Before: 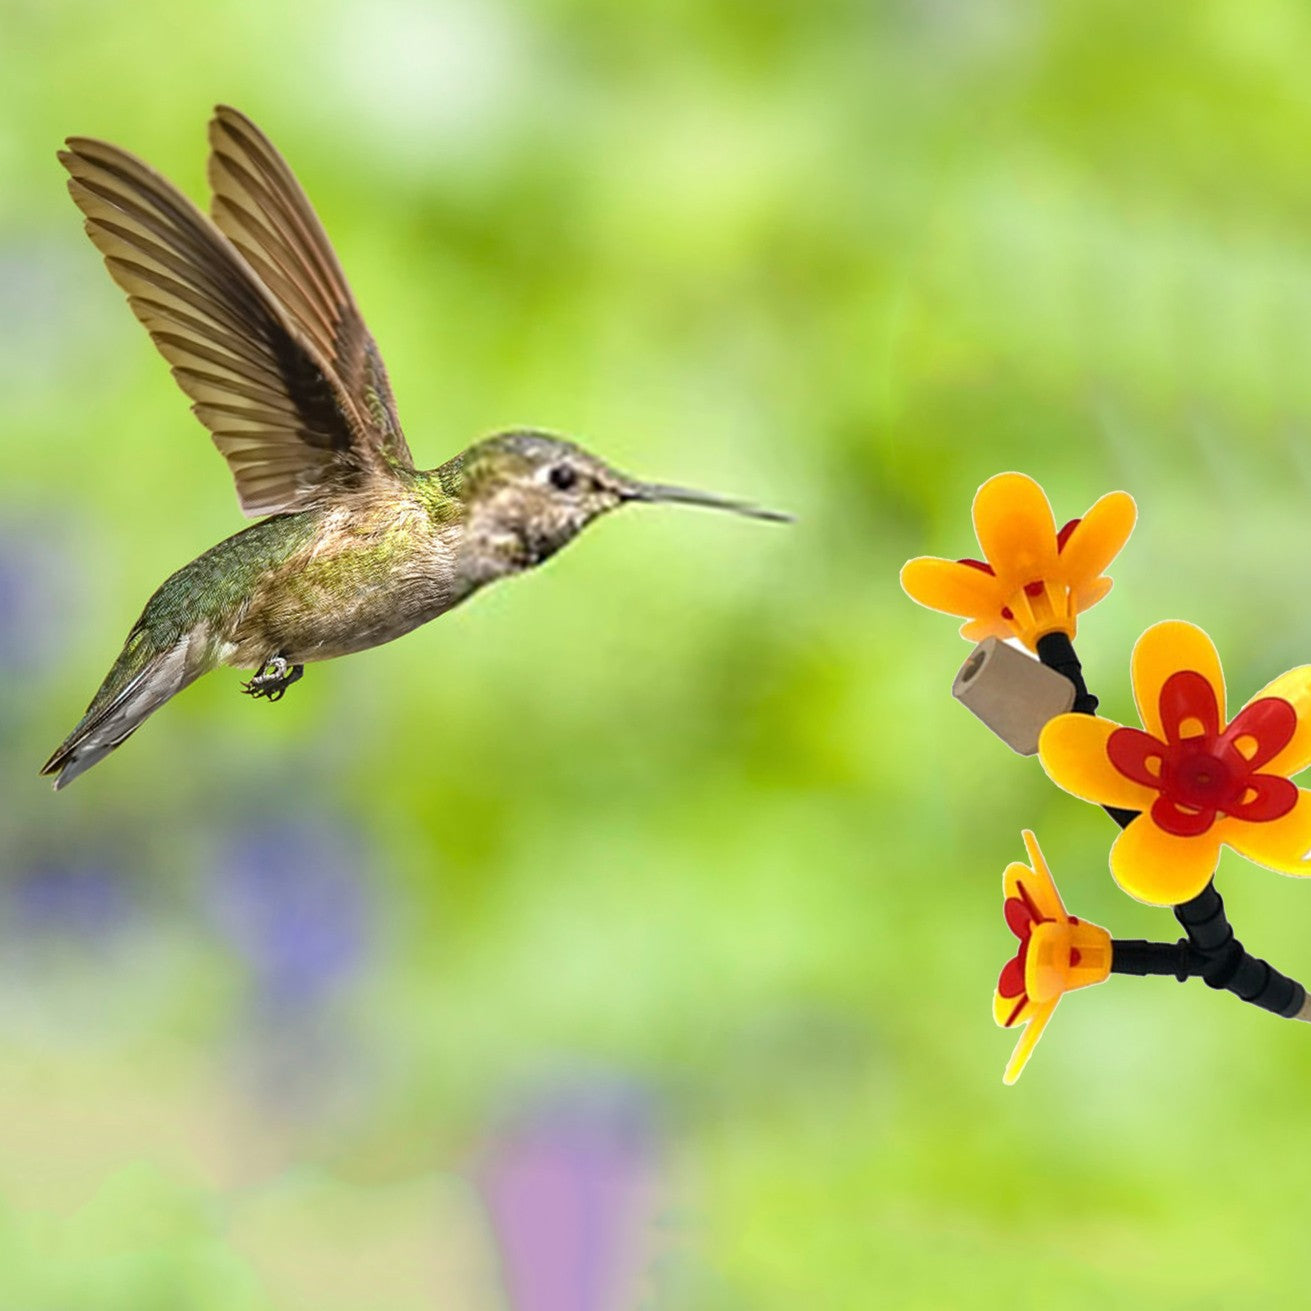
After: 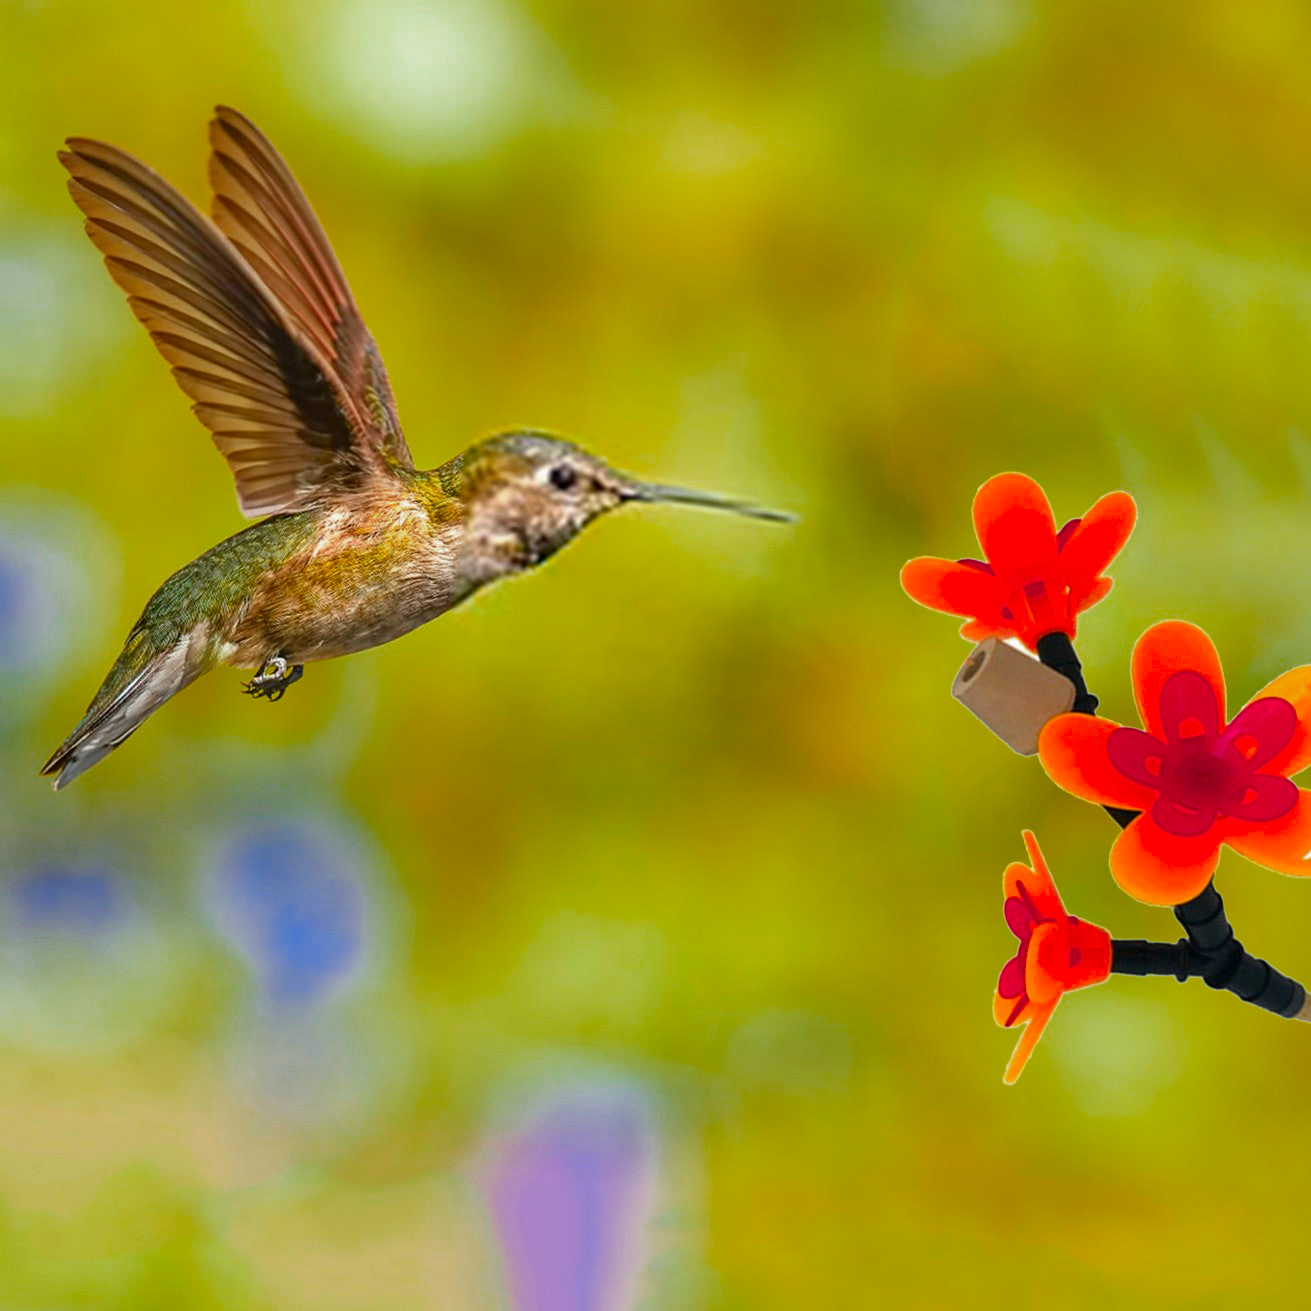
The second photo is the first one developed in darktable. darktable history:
color zones: curves: ch0 [(0.473, 0.374) (0.742, 0.784)]; ch1 [(0.354, 0.737) (0.742, 0.705)]; ch2 [(0.318, 0.421) (0.758, 0.532)]
